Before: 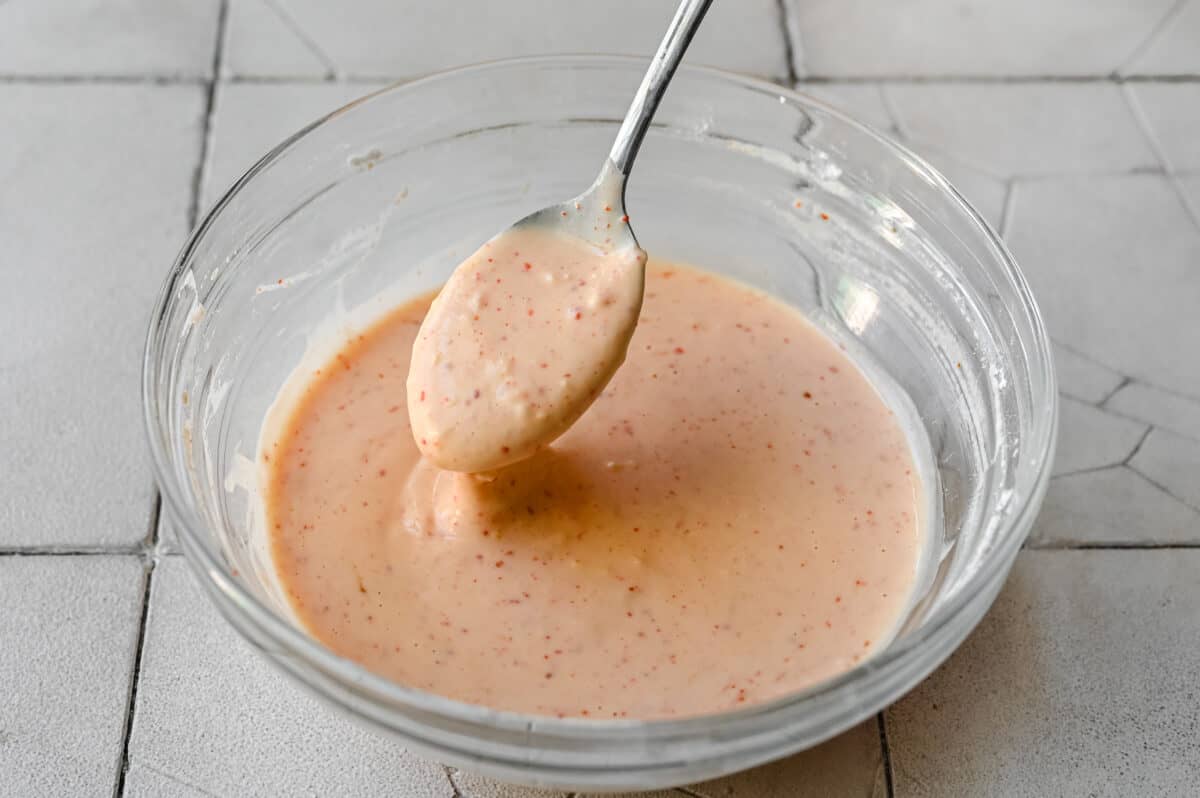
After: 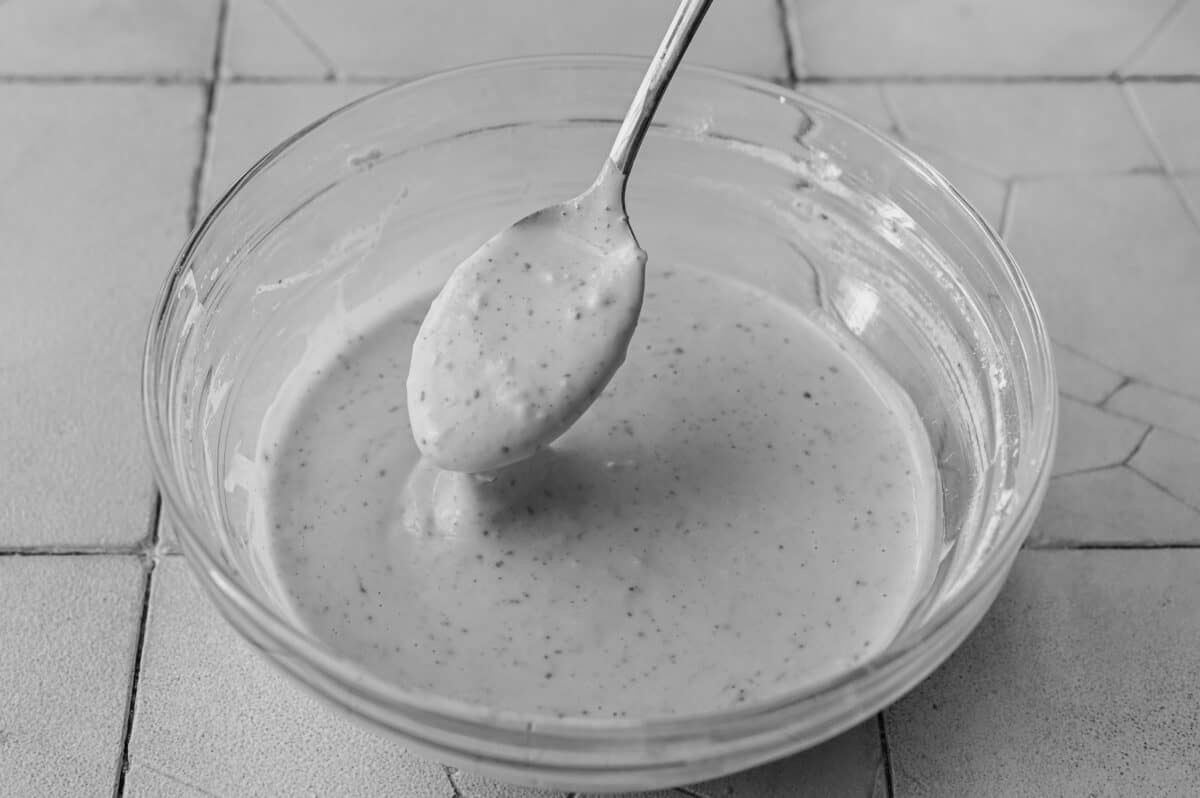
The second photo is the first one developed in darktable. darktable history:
monochrome: a -92.57, b 58.91
rotate and perspective: crop left 0, crop top 0
